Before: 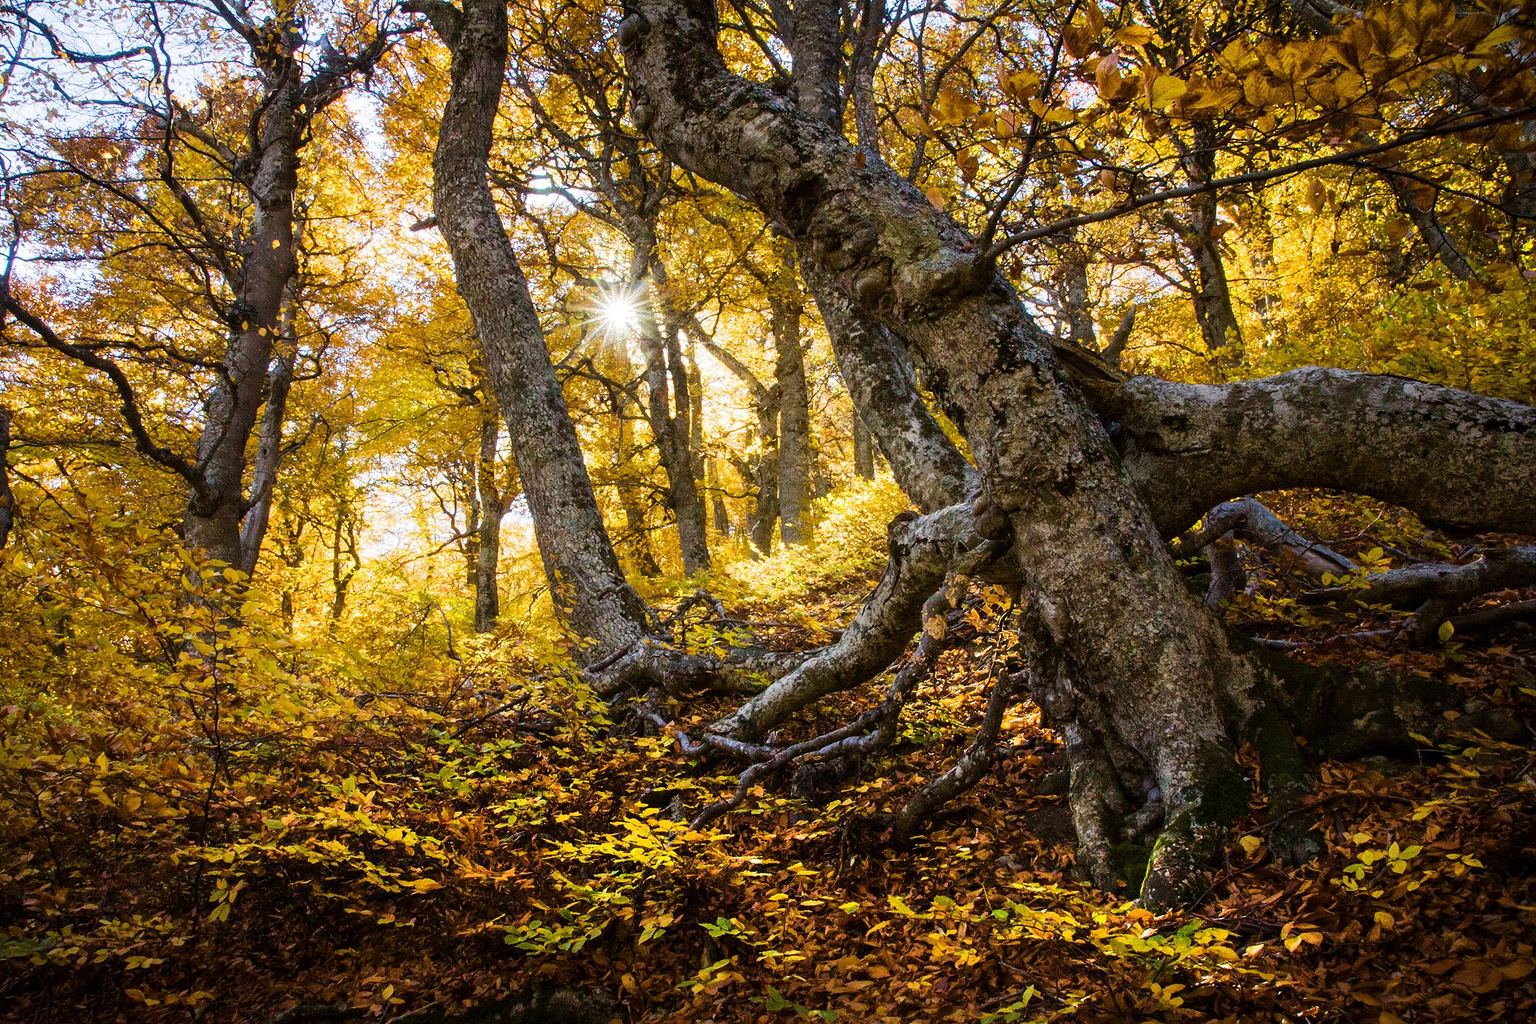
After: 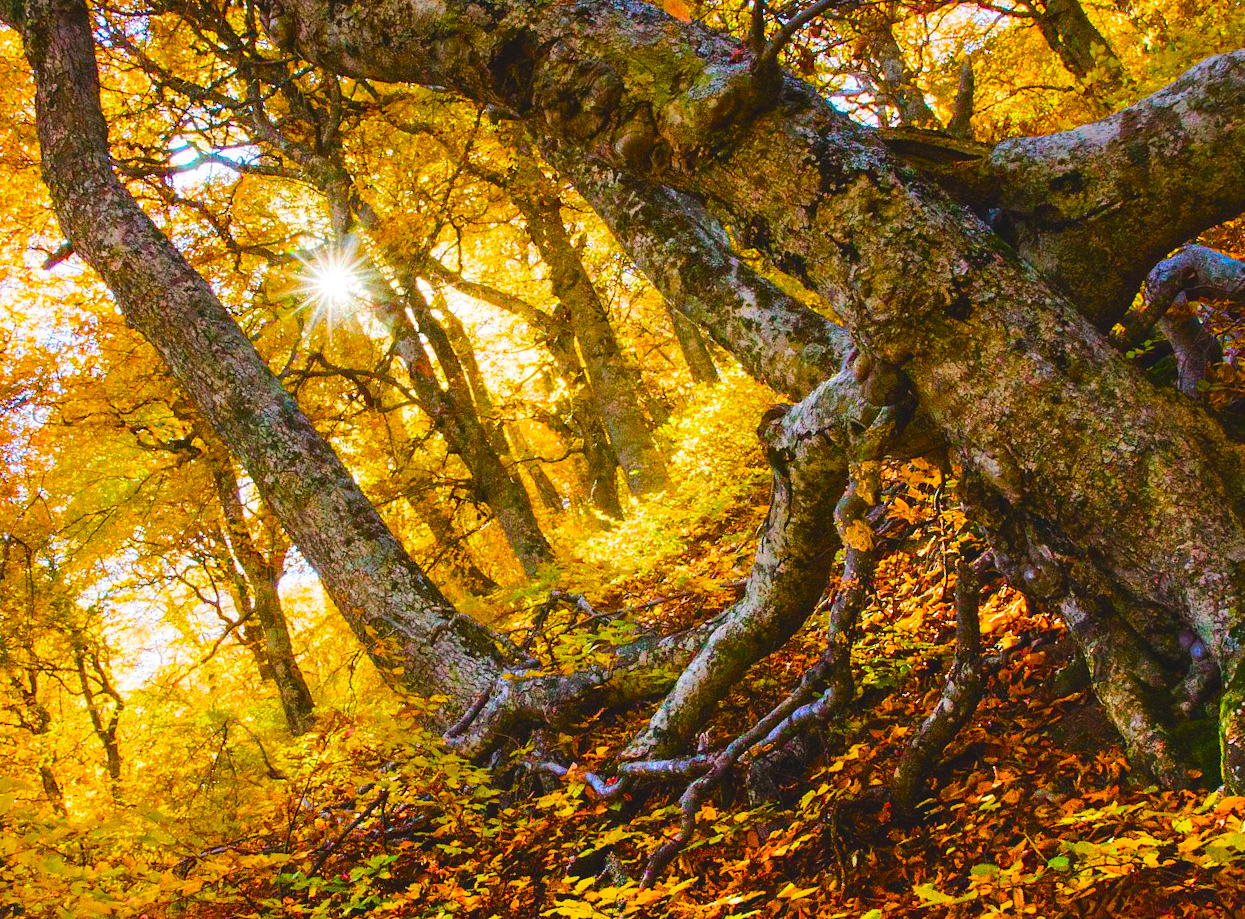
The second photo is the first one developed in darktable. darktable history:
color balance rgb: shadows lift › chroma 1.039%, shadows lift › hue 242.15°, global offset › luminance 0.677%, perceptual saturation grading › global saturation 39.239%, perceptual saturation grading › highlights -24.967%, perceptual saturation grading › mid-tones 34.743%, perceptual saturation grading › shadows 36.021%, perceptual brilliance grading › mid-tones 10.625%, perceptual brilliance grading › shadows 14.316%, global vibrance 20%
crop and rotate: angle 18.91°, left 6.847%, right 3.975%, bottom 1.167%
color zones: curves: ch0 [(0.002, 0.593) (0.143, 0.417) (0.285, 0.541) (0.455, 0.289) (0.608, 0.327) (0.727, 0.283) (0.869, 0.571) (1, 0.603)]; ch1 [(0, 0) (0.143, 0) (0.286, 0) (0.429, 0) (0.571, 0) (0.714, 0) (0.857, 0)], mix -136.81%
